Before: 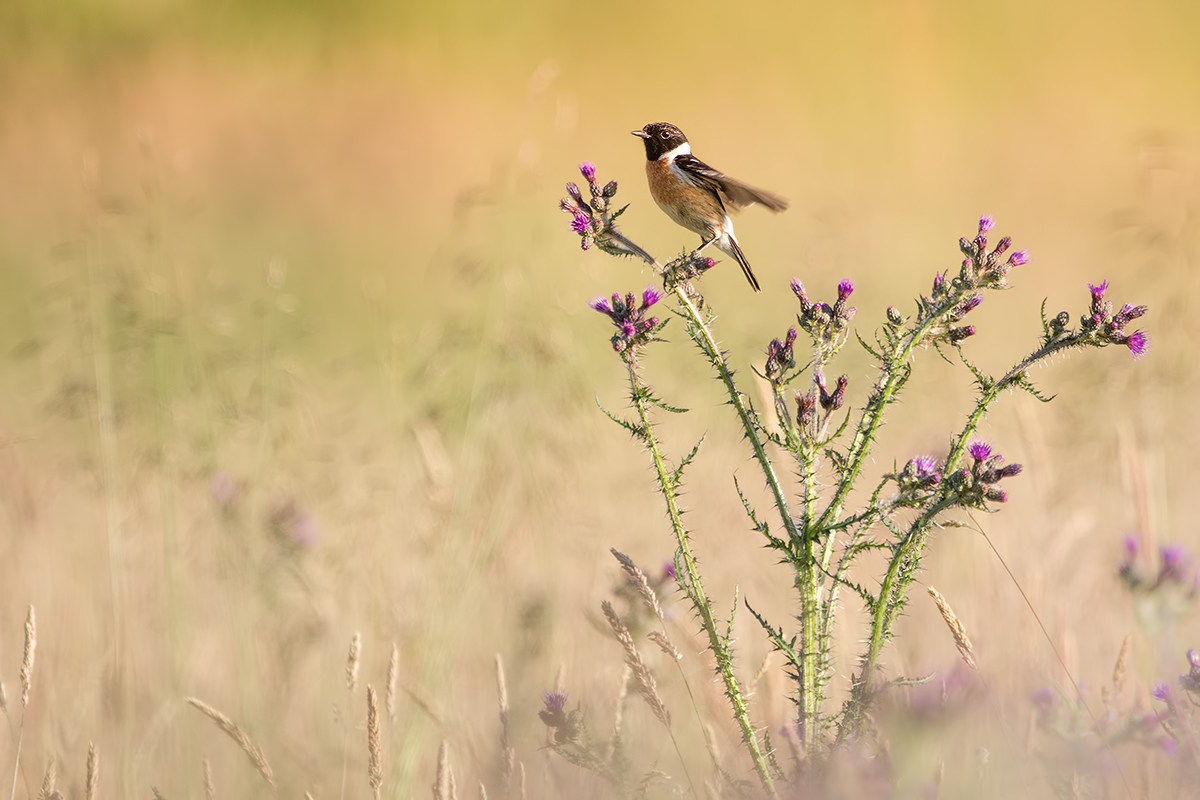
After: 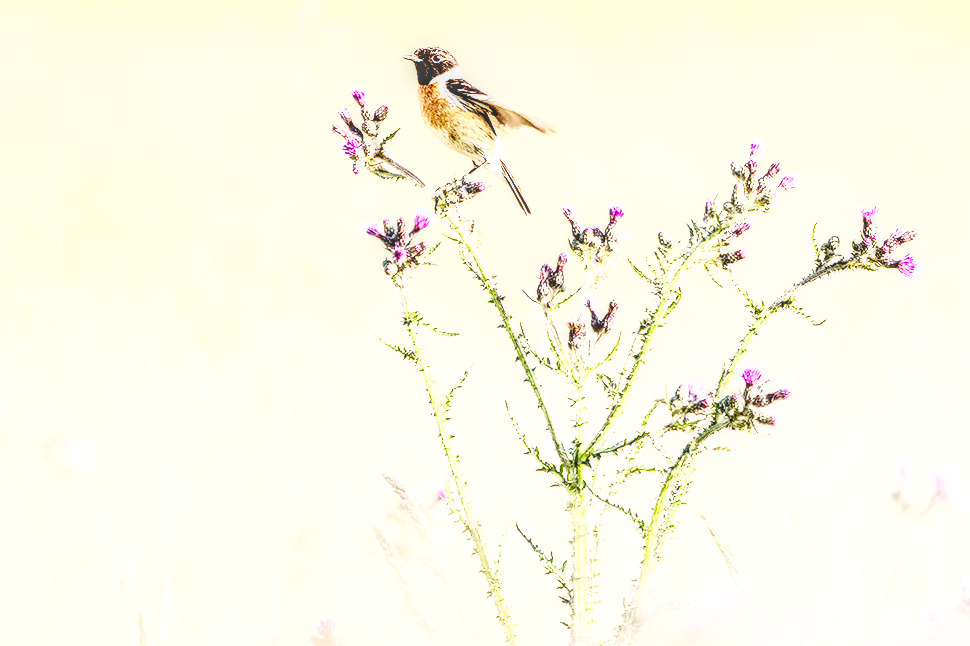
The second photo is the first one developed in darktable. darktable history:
exposure: compensate highlight preservation false
rgb curve: curves: ch0 [(0, 0) (0.21, 0.15) (0.24, 0.21) (0.5, 0.75) (0.75, 0.96) (0.89, 0.99) (1, 1)]; ch1 [(0, 0.02) (0.21, 0.13) (0.25, 0.2) (0.5, 0.67) (0.75, 0.9) (0.89, 0.97) (1, 1)]; ch2 [(0, 0.02) (0.21, 0.13) (0.25, 0.2) (0.5, 0.67) (0.75, 0.9) (0.89, 0.97) (1, 1)], compensate middle gray true
base curve: curves: ch0 [(0, 0.003) (0.001, 0.002) (0.006, 0.004) (0.02, 0.022) (0.048, 0.086) (0.094, 0.234) (0.162, 0.431) (0.258, 0.629) (0.385, 0.8) (0.548, 0.918) (0.751, 0.988) (1, 1)], preserve colors none
crop: left 19.159%, top 9.58%, bottom 9.58%
local contrast: highlights 0%, shadows 0%, detail 133%
